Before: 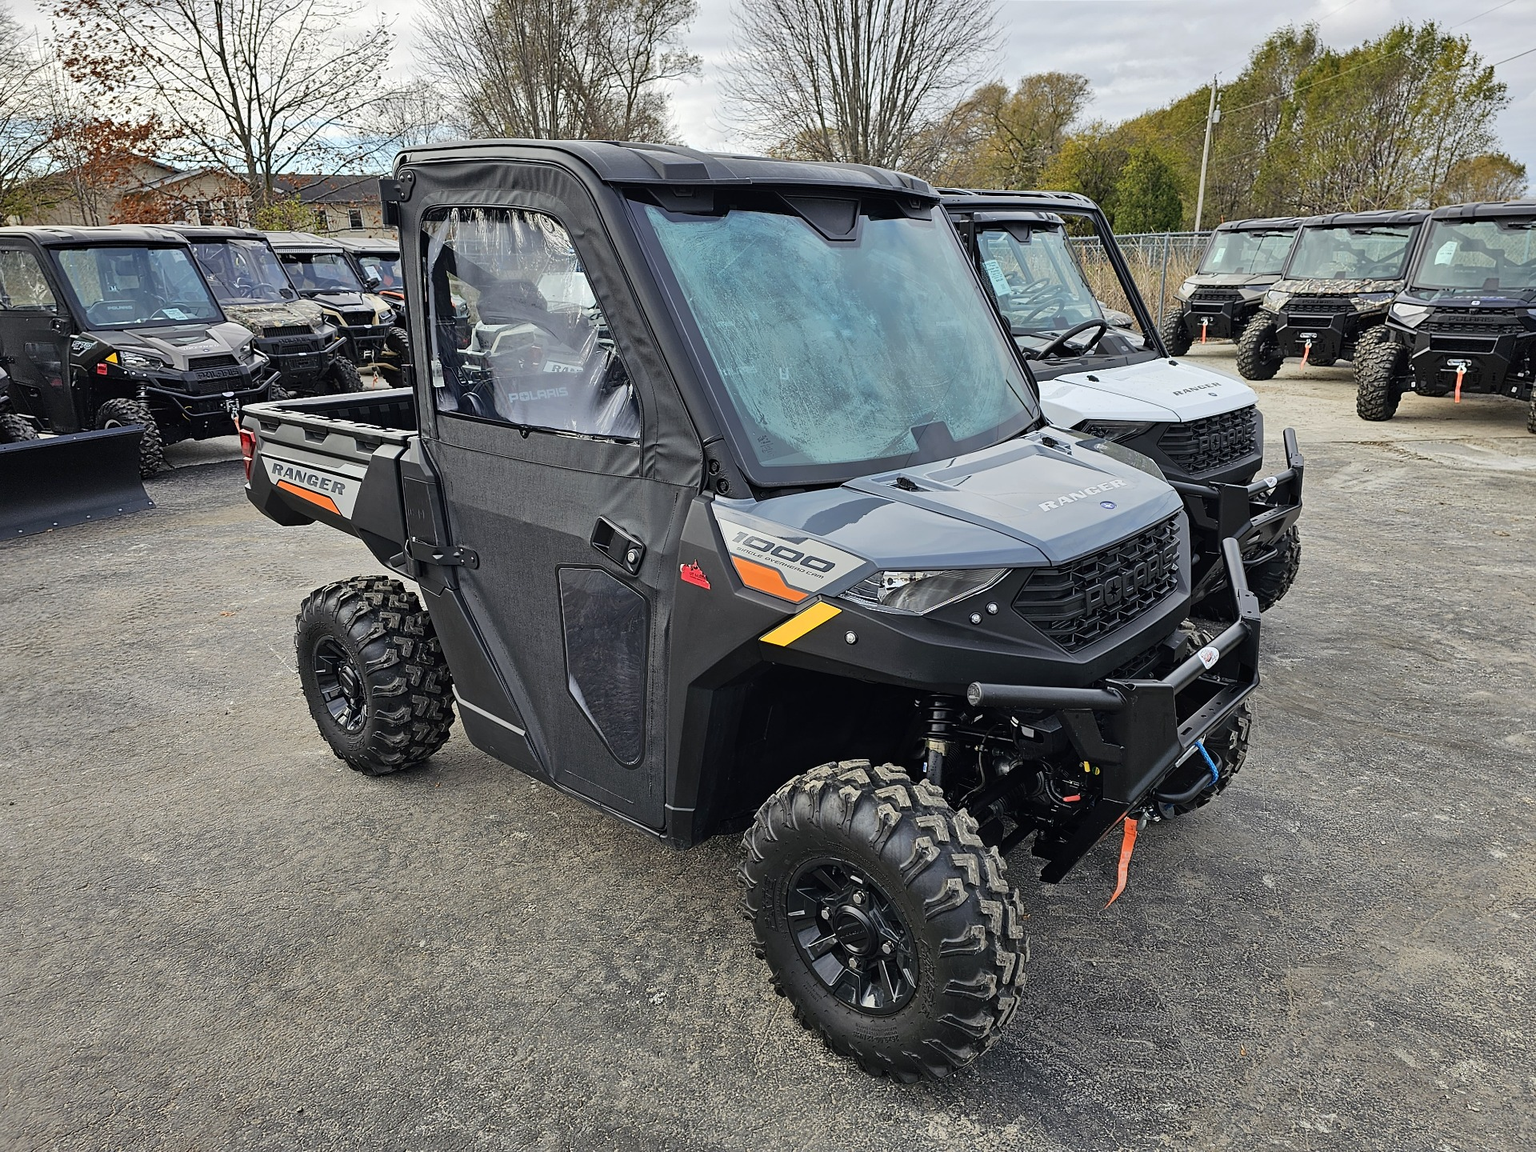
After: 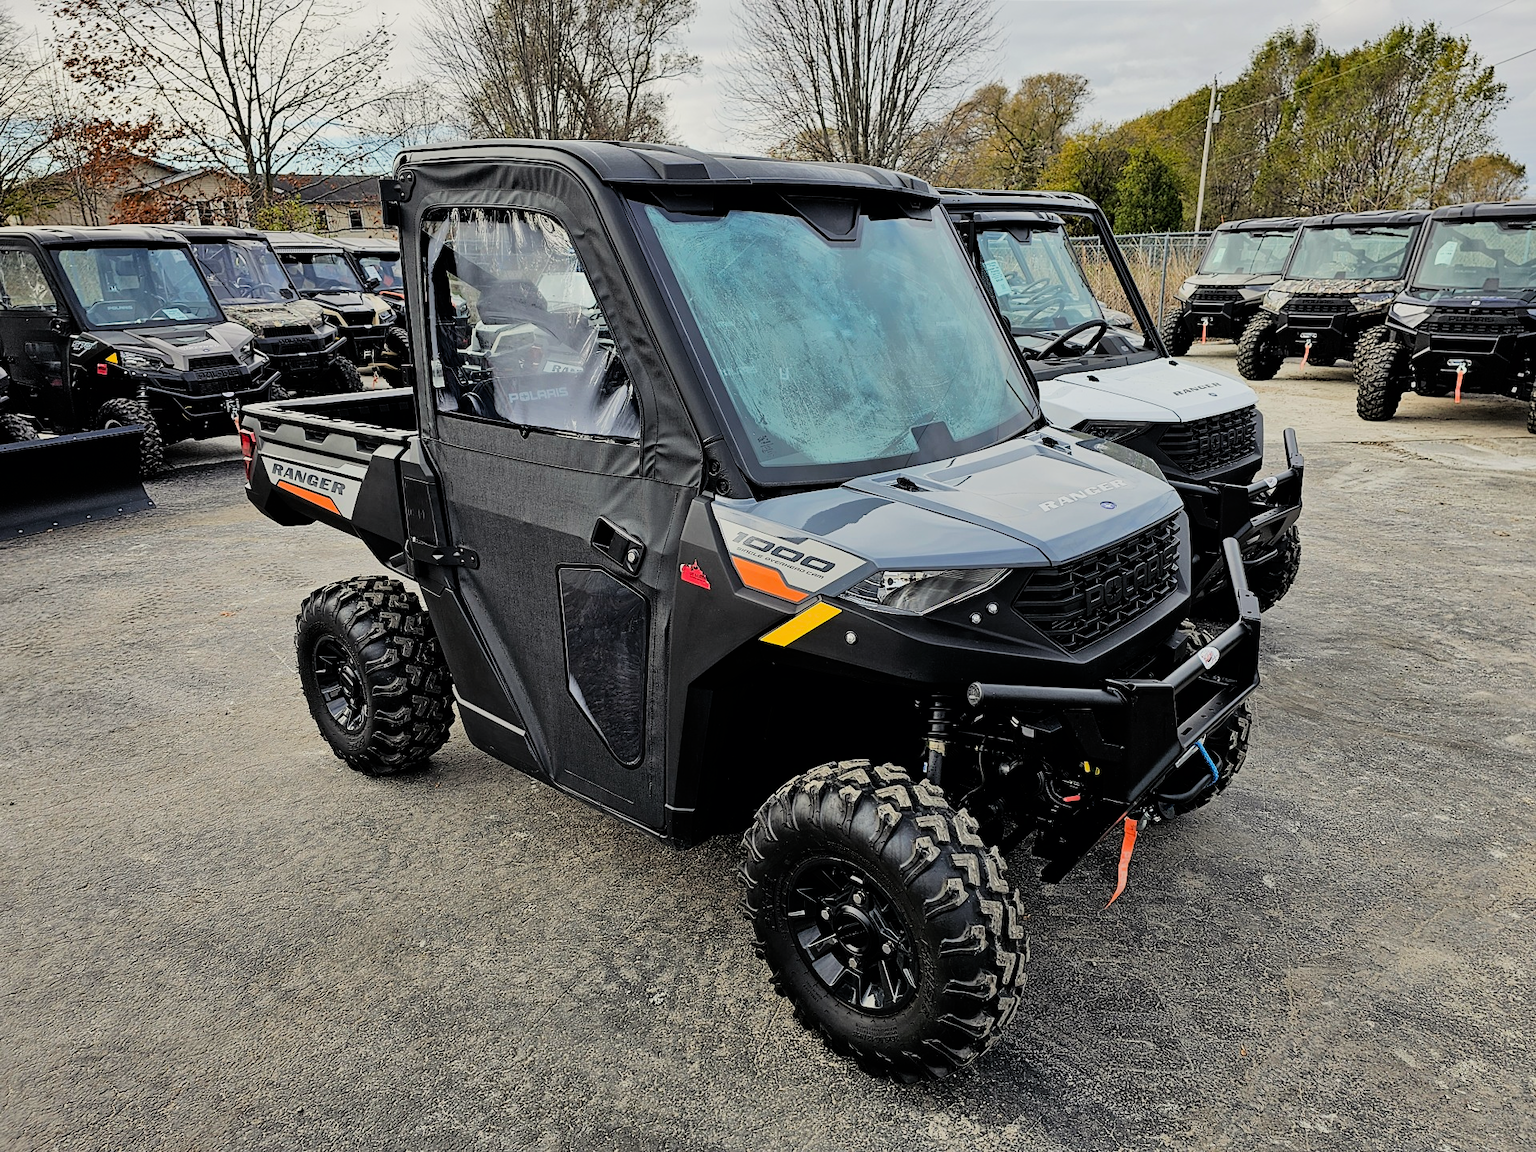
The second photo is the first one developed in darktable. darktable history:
filmic rgb: black relative exposure -5.07 EV, white relative exposure 3.95 EV, threshold 5.95 EV, hardness 2.89, contrast 1.297, enable highlight reconstruction true
color correction: highlights b* 3.02
